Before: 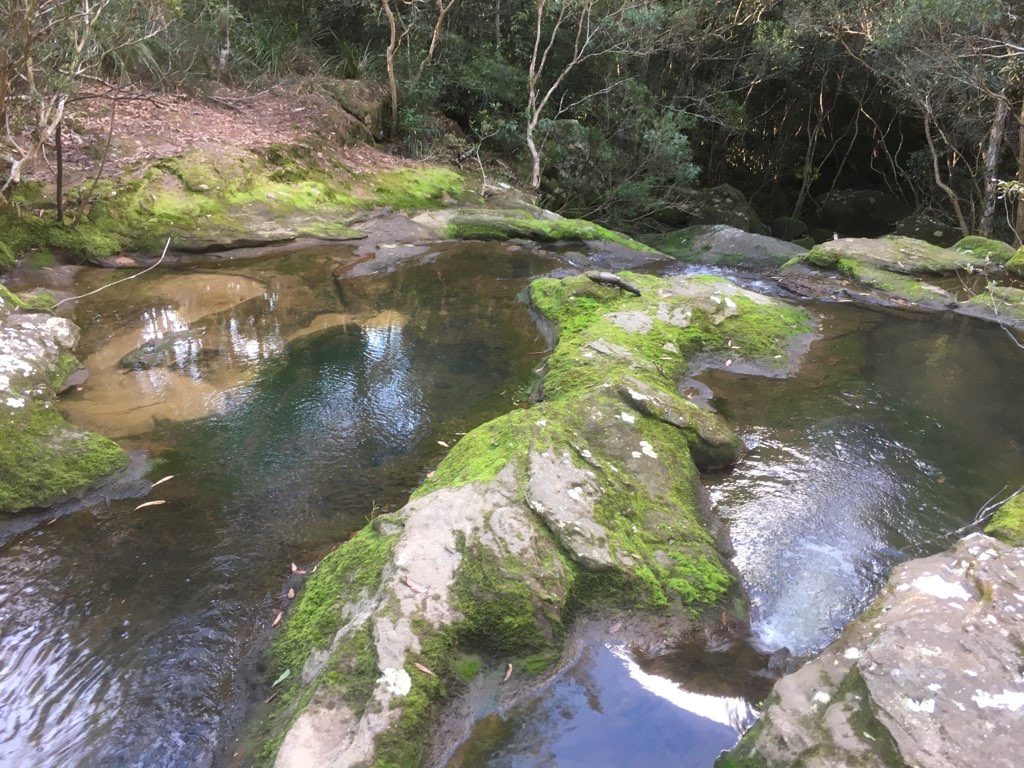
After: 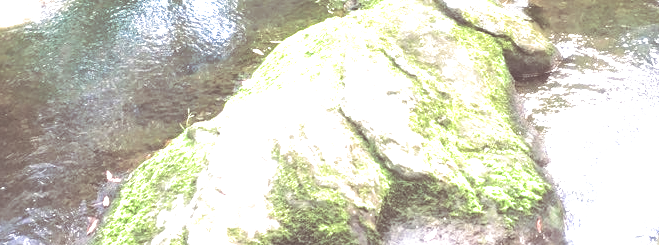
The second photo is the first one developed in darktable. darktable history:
crop: left 18.091%, top 51.13%, right 17.525%, bottom 16.85%
exposure: black level correction -0.023, exposure 1.397 EV, compensate highlight preservation false
local contrast: on, module defaults
tone equalizer: -8 EV -0.417 EV, -7 EV -0.389 EV, -6 EV -0.333 EV, -5 EV -0.222 EV, -3 EV 0.222 EV, -2 EV 0.333 EV, -1 EV 0.389 EV, +0 EV 0.417 EV, edges refinement/feathering 500, mask exposure compensation -1.57 EV, preserve details no
split-toning: shadows › saturation 0.24, highlights › hue 54°, highlights › saturation 0.24
